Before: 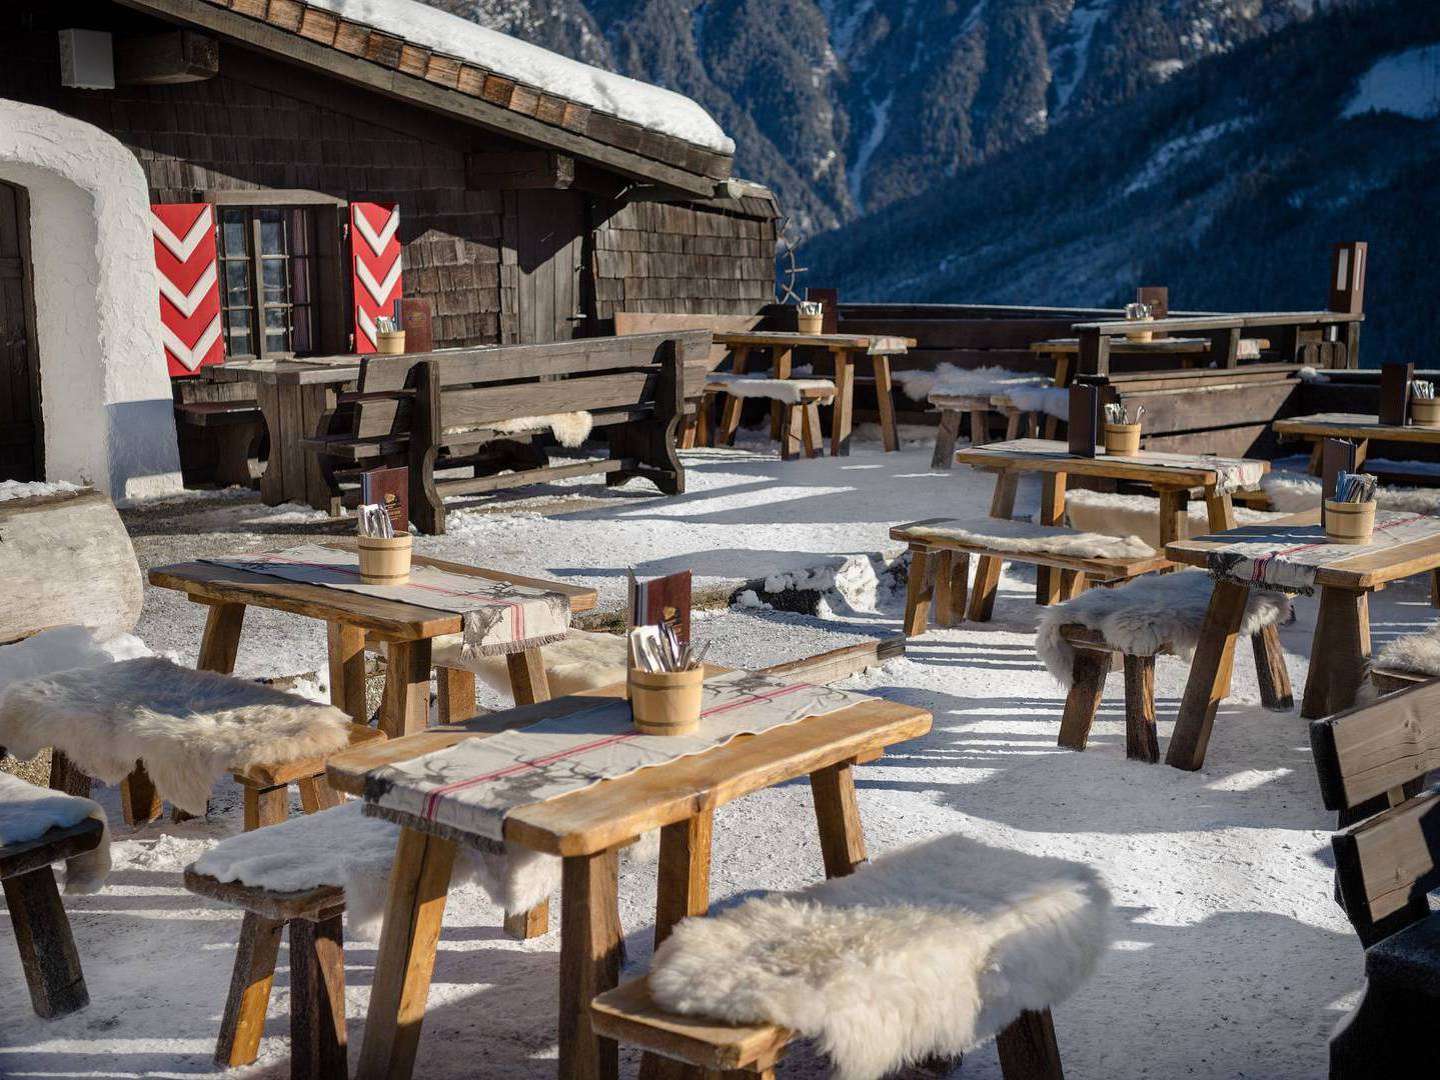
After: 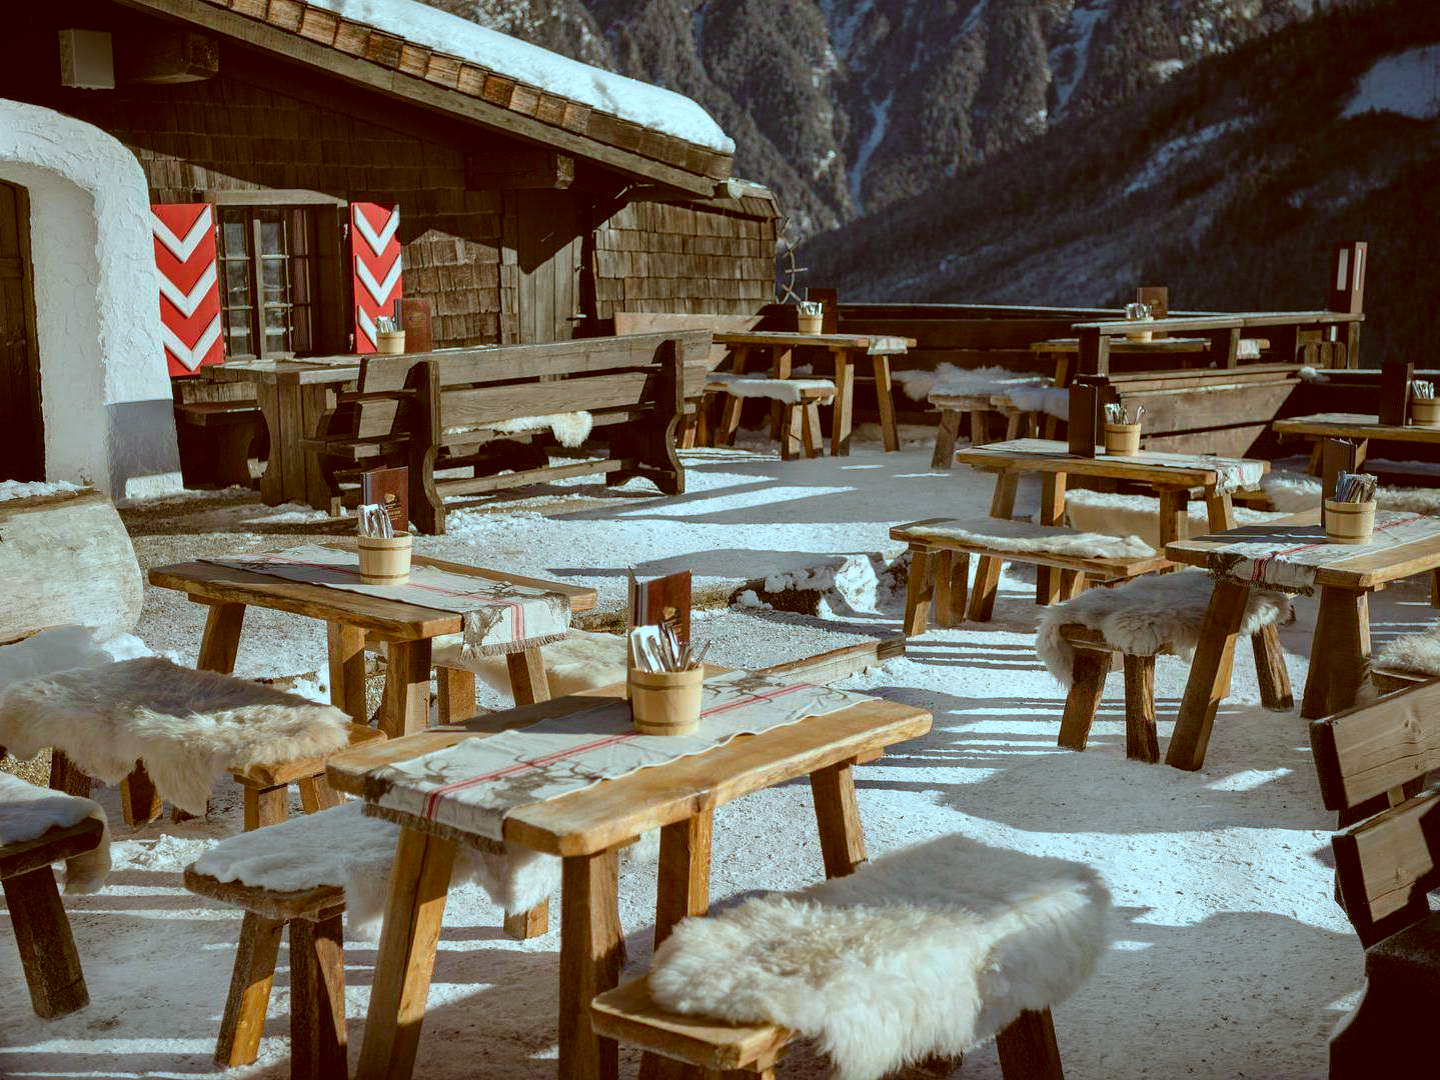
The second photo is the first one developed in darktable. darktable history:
color correction: highlights a* -14.76, highlights b* -16.44, shadows a* 10.67, shadows b* 29.59
